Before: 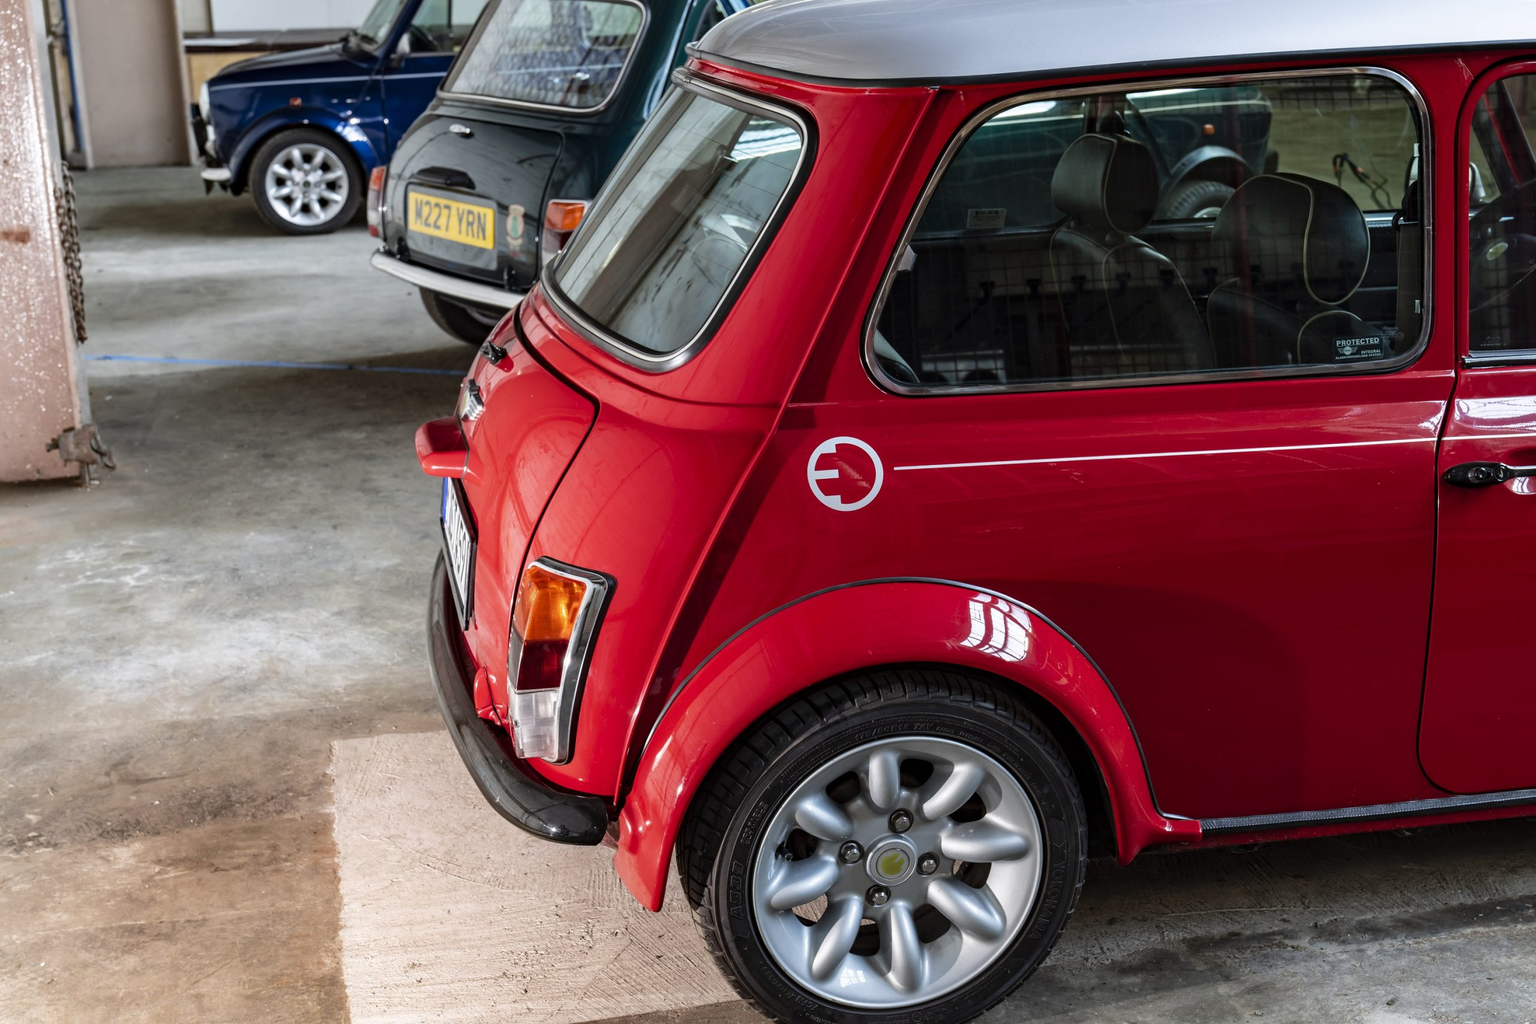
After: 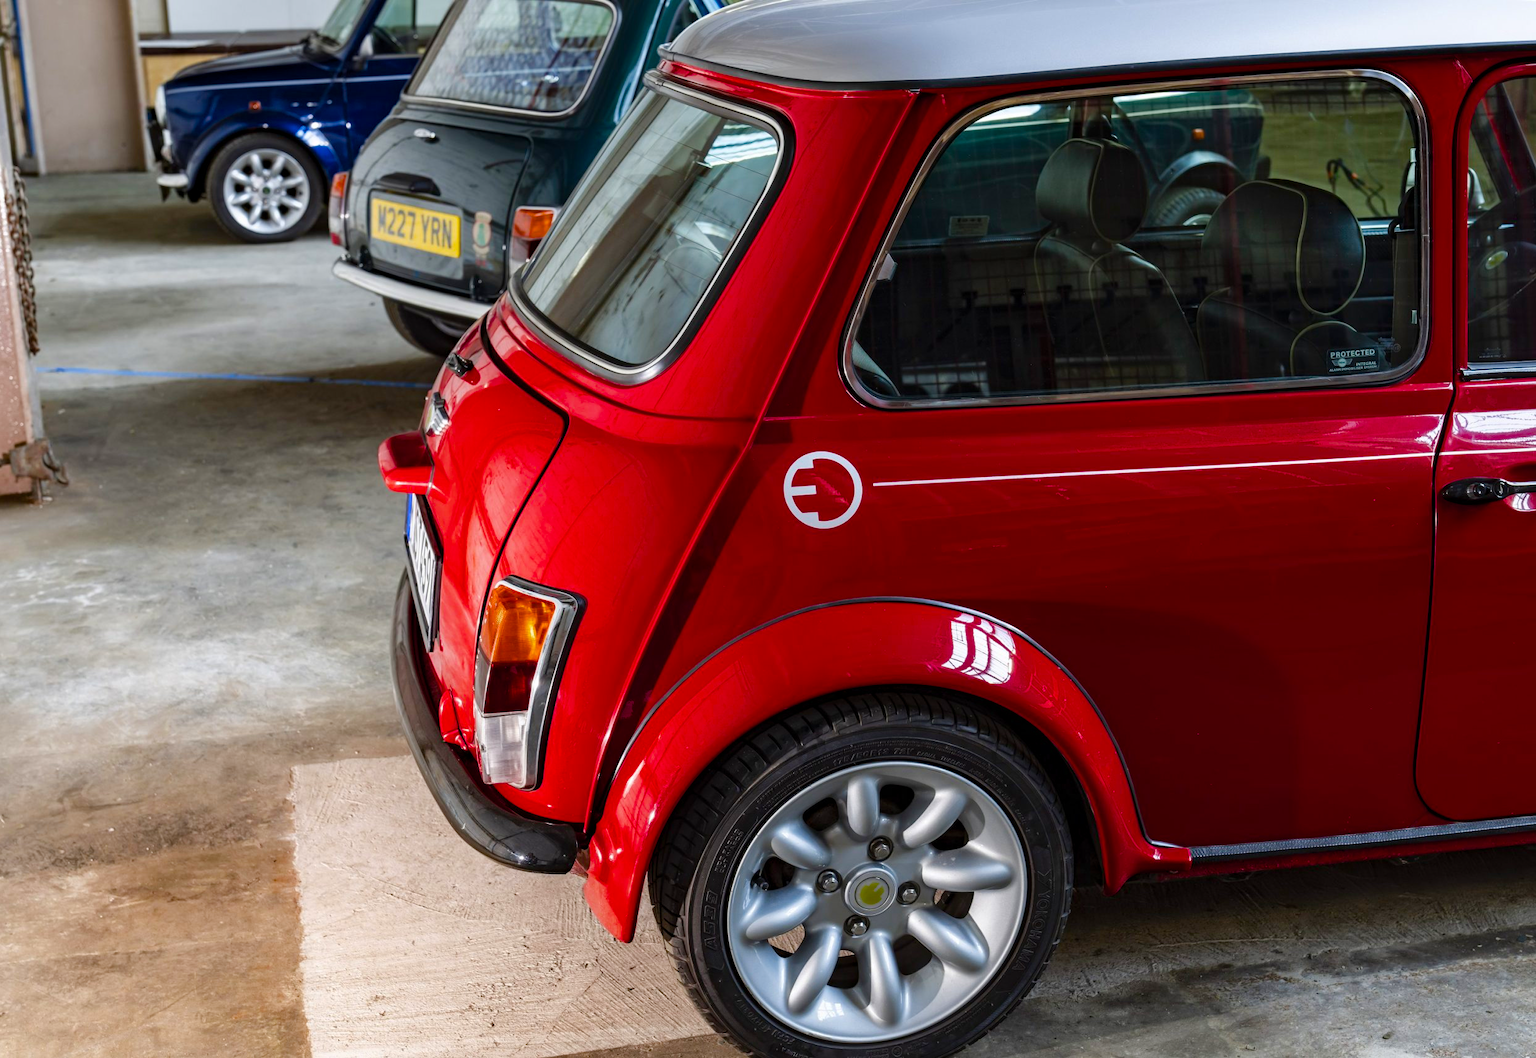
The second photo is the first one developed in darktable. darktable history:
crop and rotate: left 3.217%
color balance rgb: perceptual saturation grading › global saturation 40.723%, perceptual saturation grading › highlights -25.212%, perceptual saturation grading › mid-tones 34.767%, perceptual saturation grading › shadows 35.261%
